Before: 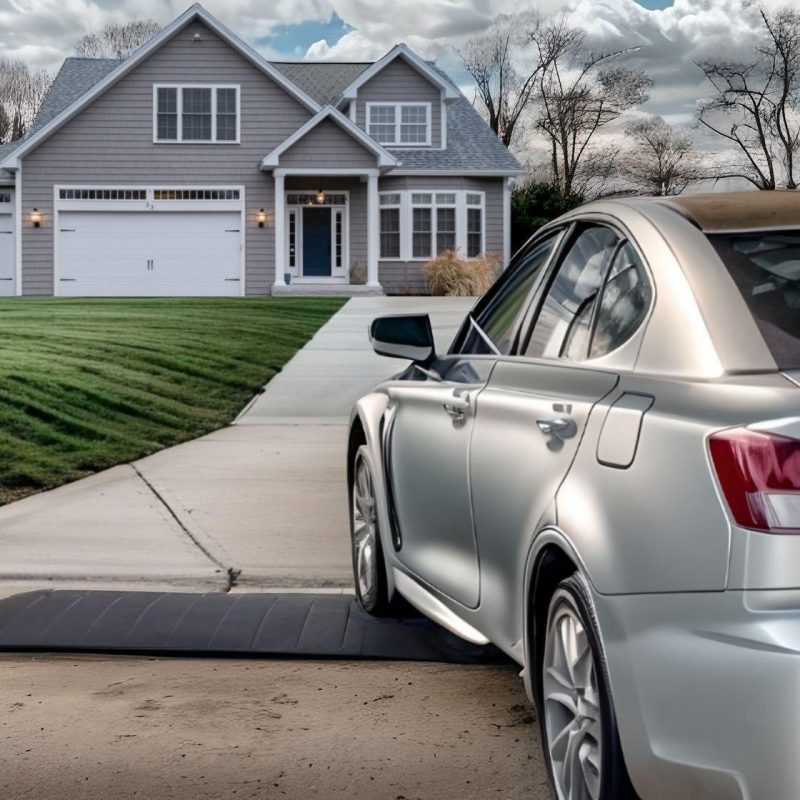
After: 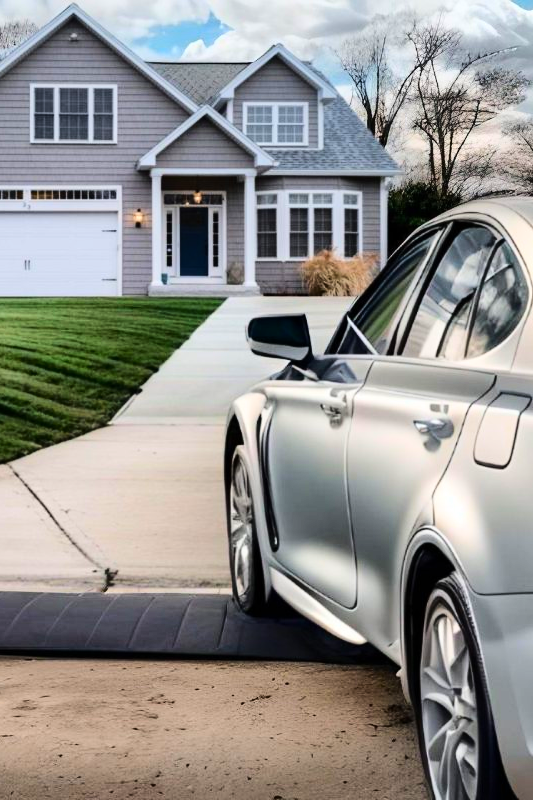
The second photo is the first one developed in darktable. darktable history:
crop and rotate: left 15.438%, right 17.869%
color correction: highlights b* 0.047, saturation 1.33
base curve: curves: ch0 [(0, 0) (0.036, 0.025) (0.121, 0.166) (0.206, 0.329) (0.605, 0.79) (1, 1)]
